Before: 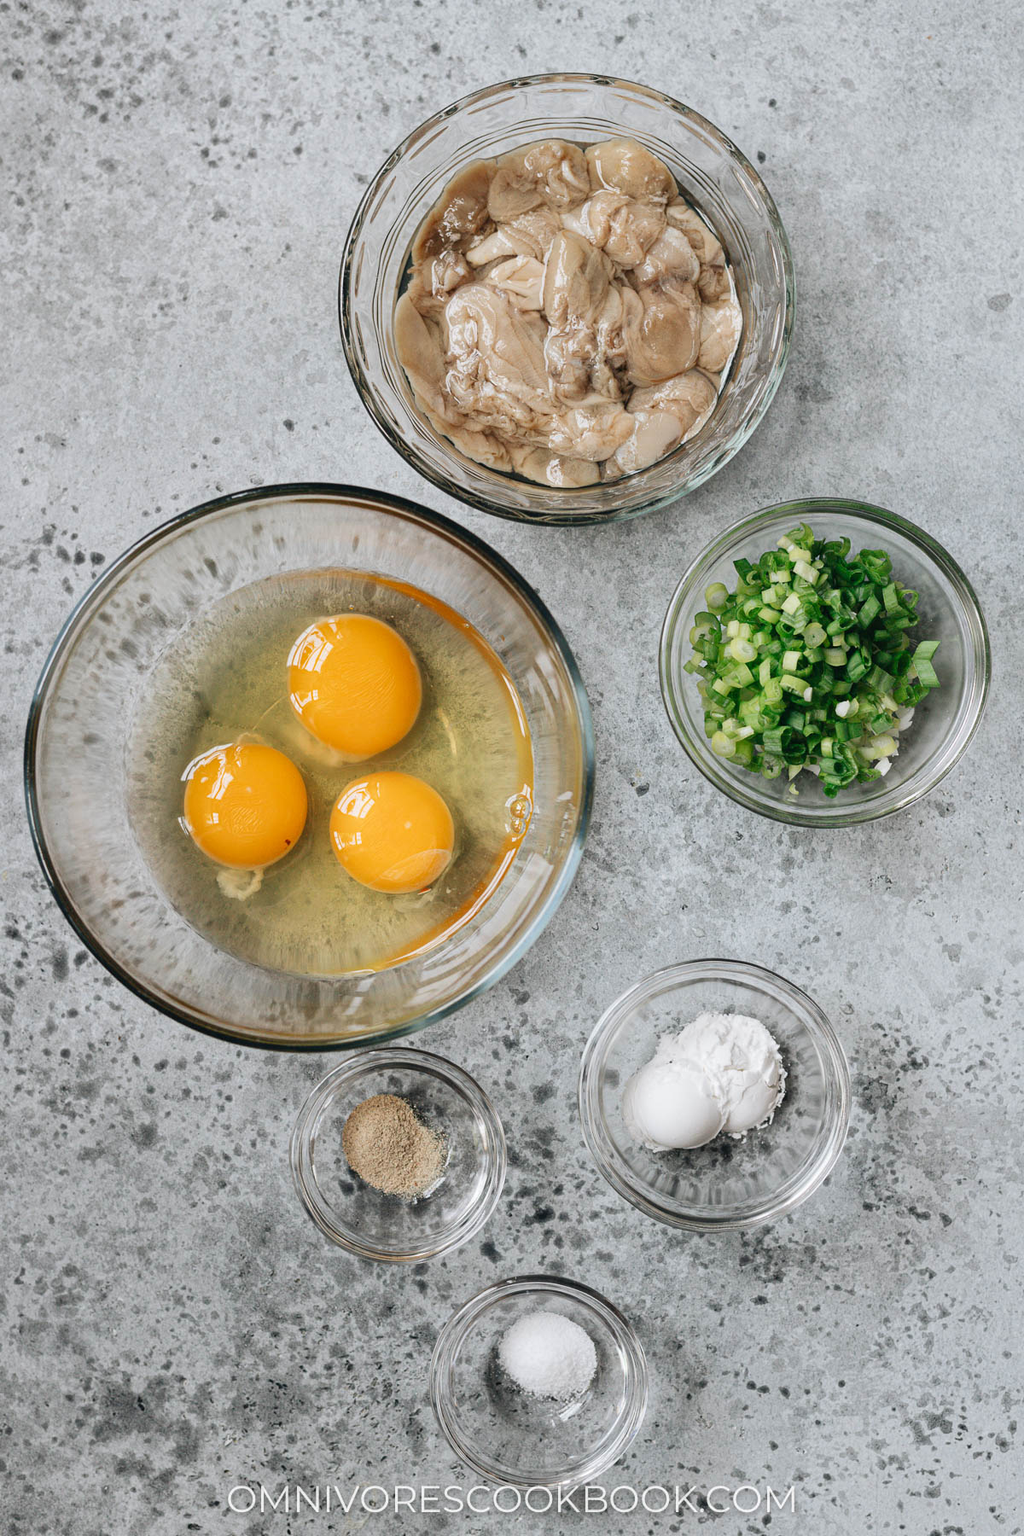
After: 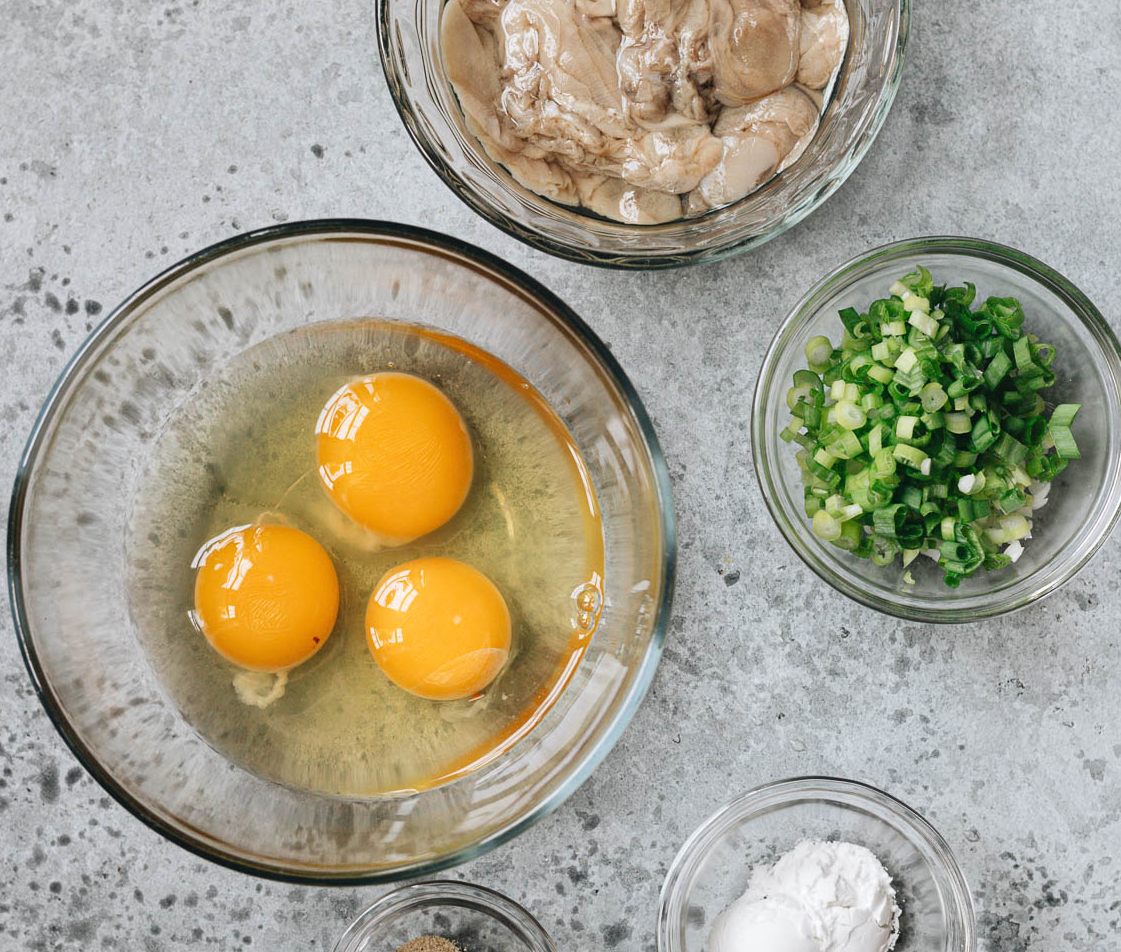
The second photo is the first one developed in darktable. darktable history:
crop: left 1.767%, top 19.295%, right 4.781%, bottom 27.778%
exposure: black level correction -0.001, exposure 0.079 EV, compensate highlight preservation false
